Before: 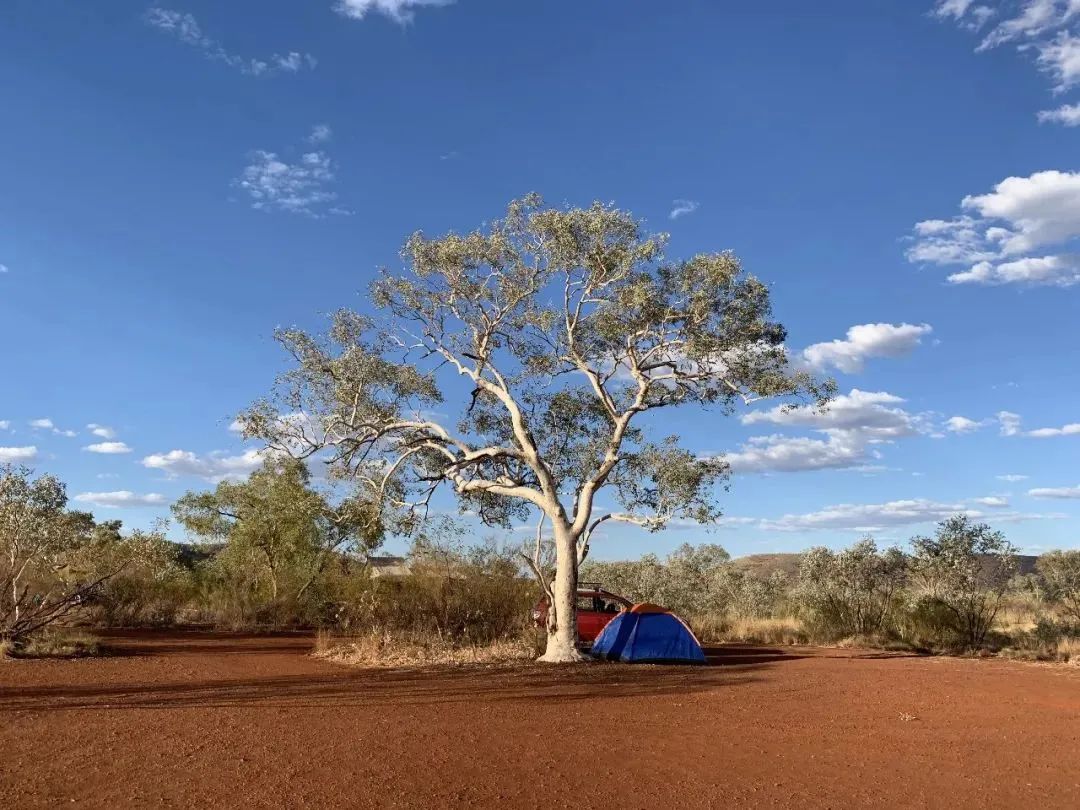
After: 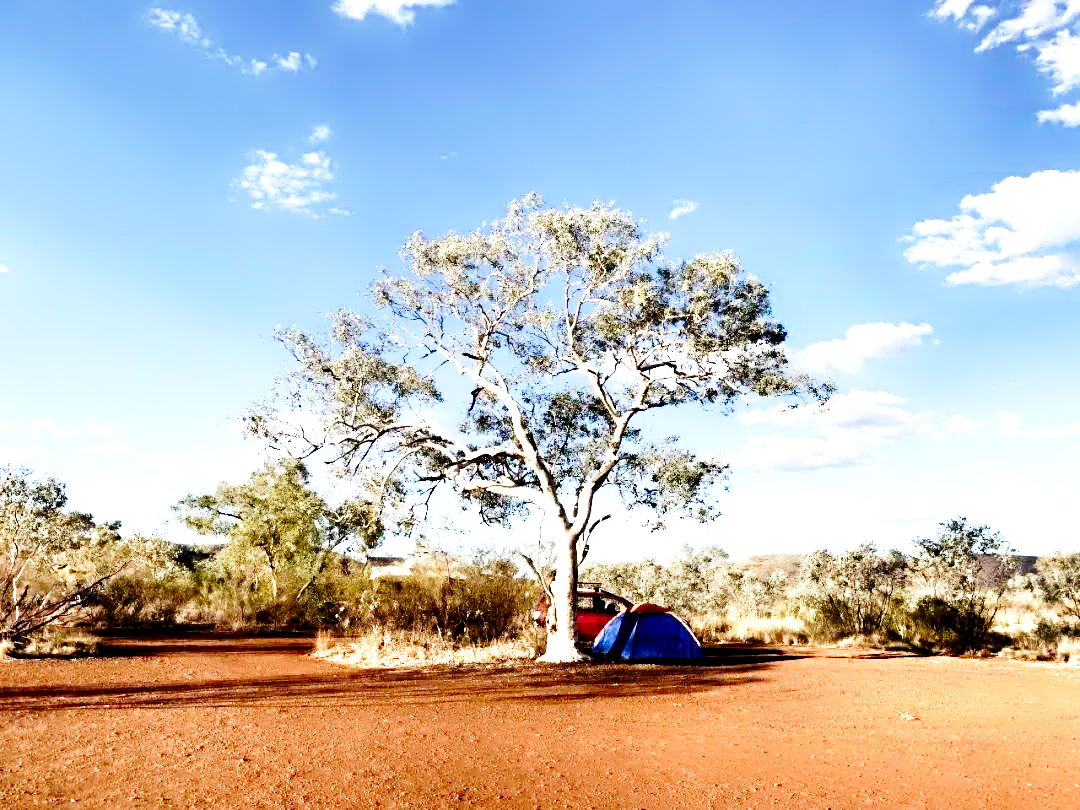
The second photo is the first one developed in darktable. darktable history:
exposure: black level correction 0.001, exposure 1.05 EV, compensate exposure bias true, compensate highlight preservation false
base curve: curves: ch0 [(0, 0) (0.028, 0.03) (0.121, 0.232) (0.46, 0.748) (0.859, 0.968) (1, 1)], preserve colors none
contrast equalizer: y [[0.783, 0.666, 0.575, 0.77, 0.556, 0.501], [0.5 ×6], [0.5 ×6], [0, 0.02, 0.272, 0.399, 0.062, 0], [0 ×6]]
